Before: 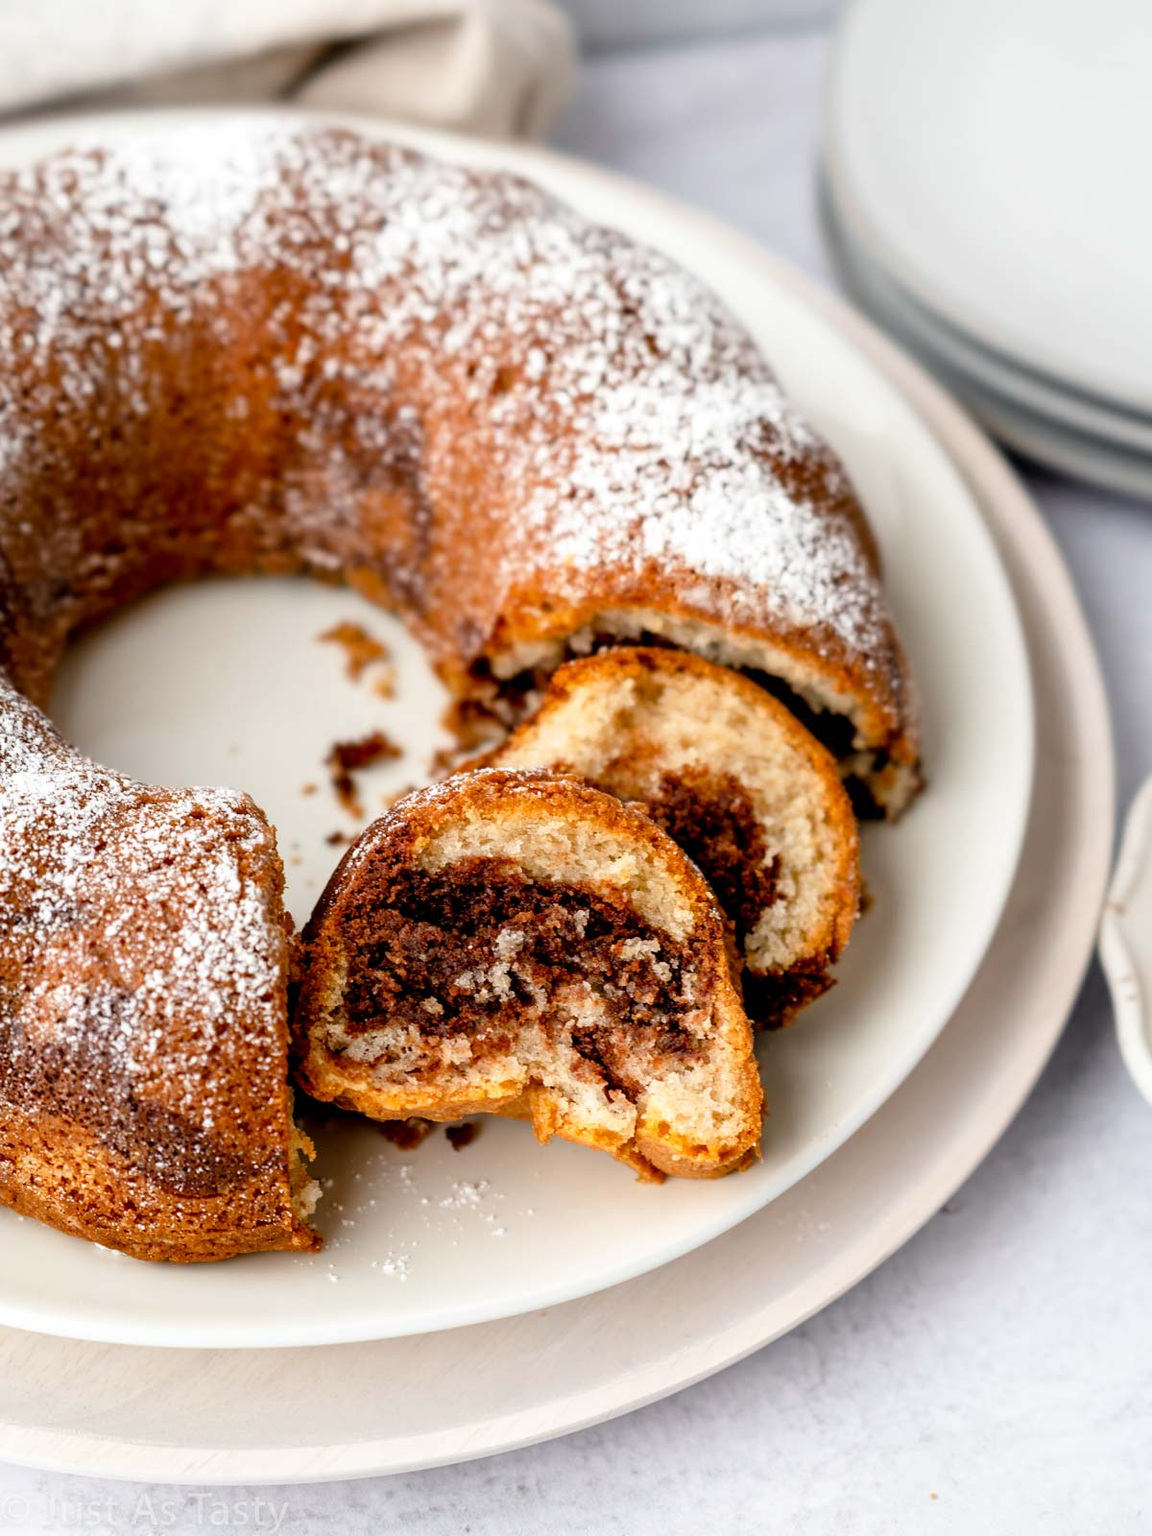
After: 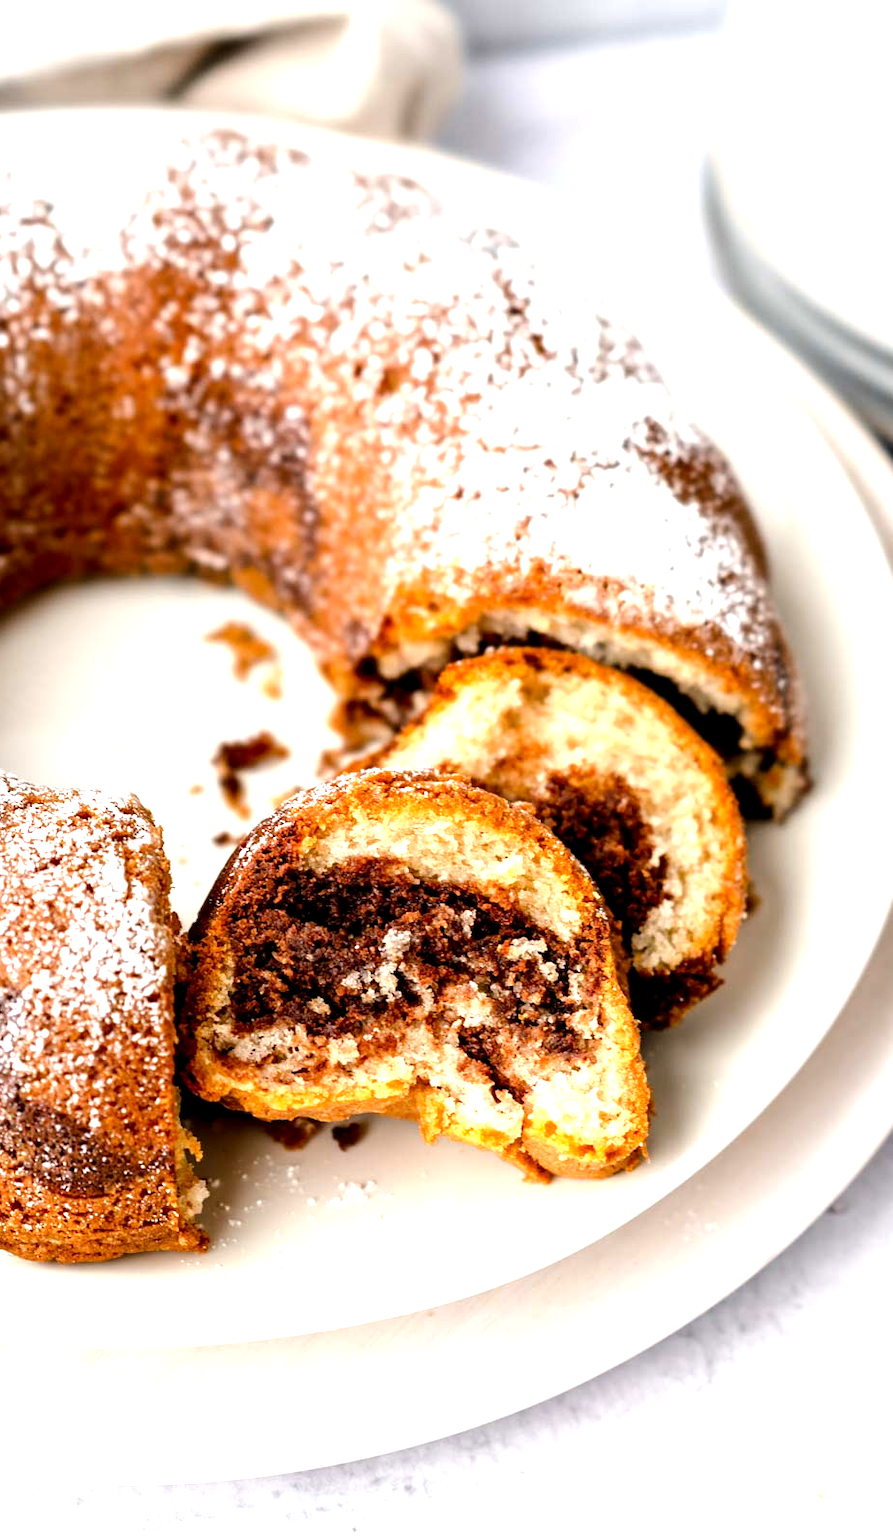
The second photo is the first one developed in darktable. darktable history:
tone equalizer: -8 EV -0.454 EV, -7 EV -0.38 EV, -6 EV -0.319 EV, -5 EV -0.237 EV, -3 EV 0.245 EV, -2 EV 0.344 EV, -1 EV 0.399 EV, +0 EV 0.415 EV, edges refinement/feathering 500, mask exposure compensation -1.25 EV, preserve details no
crop: left 9.868%, right 12.475%
exposure: black level correction 0.001, exposure 0.5 EV, compensate highlight preservation false
